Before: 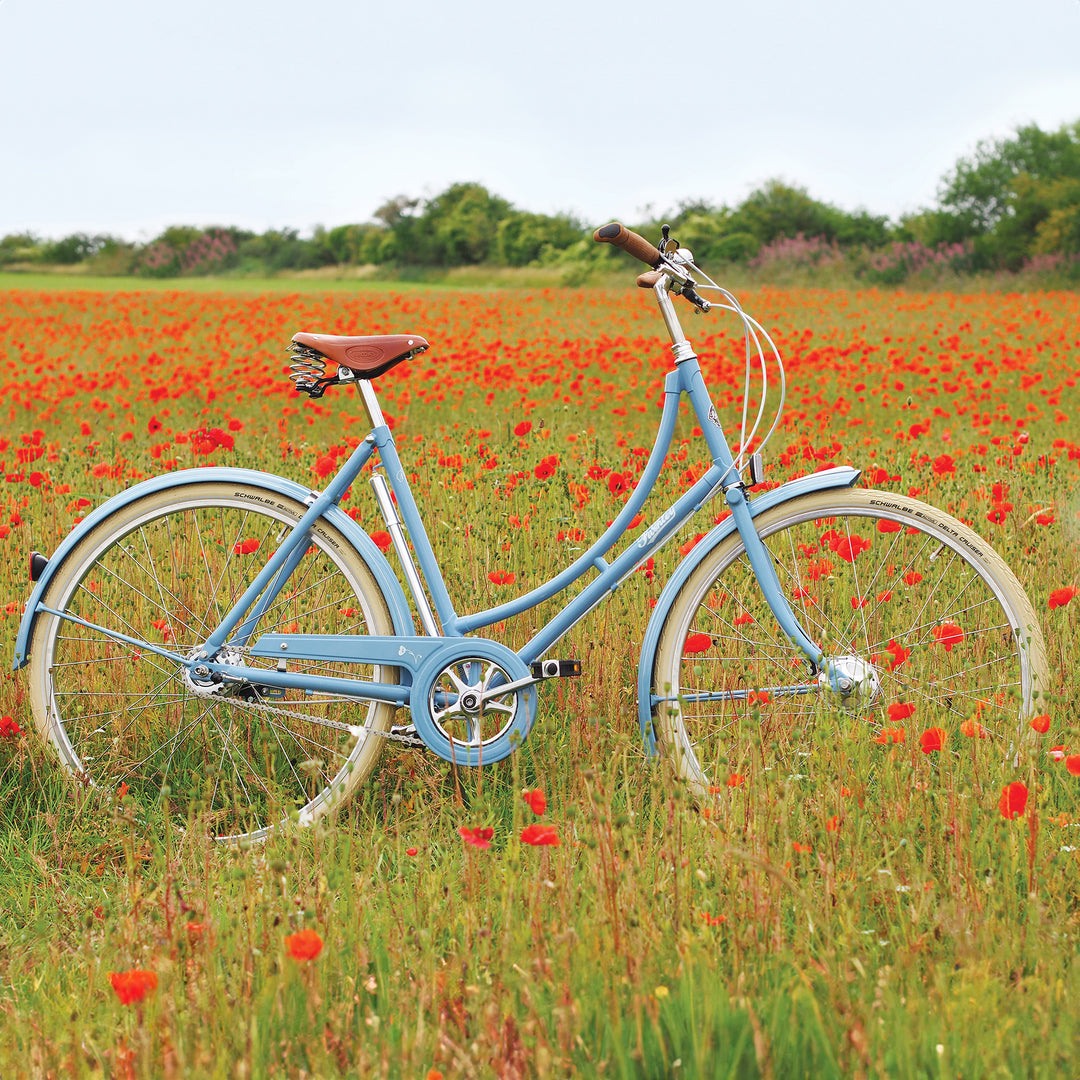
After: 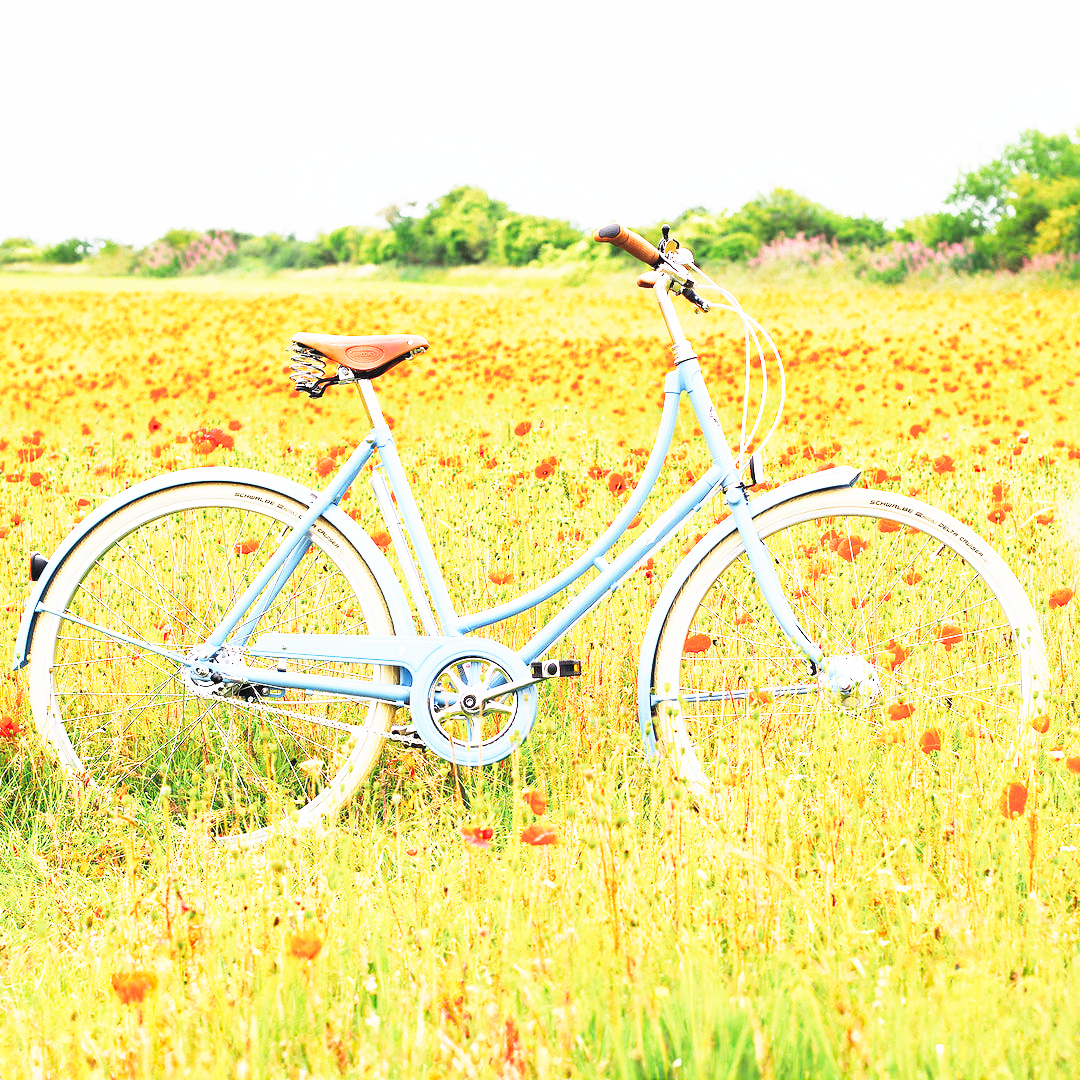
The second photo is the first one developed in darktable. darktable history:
white balance: red 0.988, blue 1.017
exposure: black level correction 0.001, exposure 1.735 EV, compensate highlight preservation false
sigmoid: contrast 1.93, skew 0.29, preserve hue 0%
